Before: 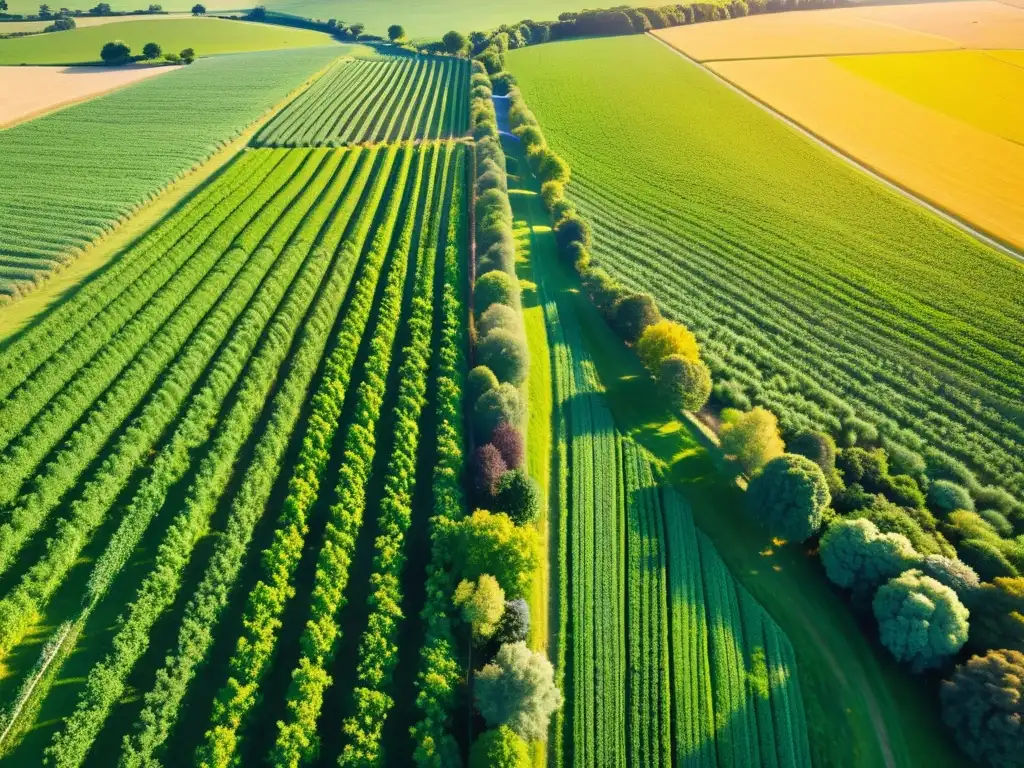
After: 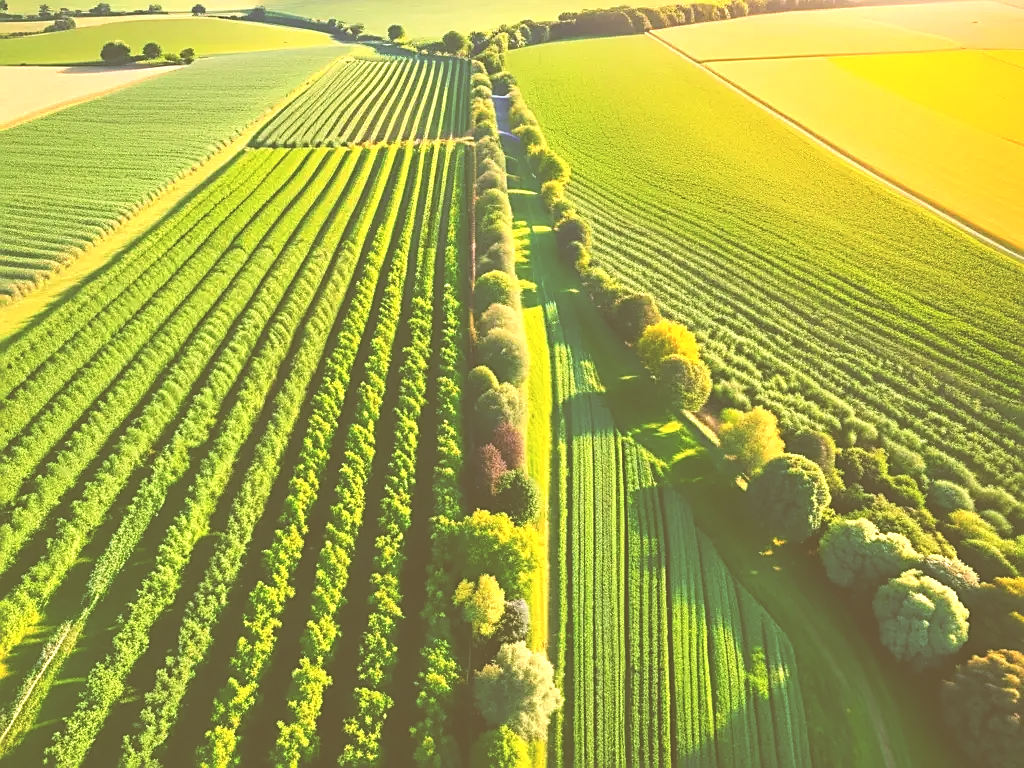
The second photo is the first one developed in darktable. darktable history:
color correction: highlights a* 8.49, highlights b* 15.17, shadows a* -0.677, shadows b* 25.81
sharpen: on, module defaults
exposure: black level correction -0.072, exposure 0.502 EV, compensate exposure bias true, compensate highlight preservation false
